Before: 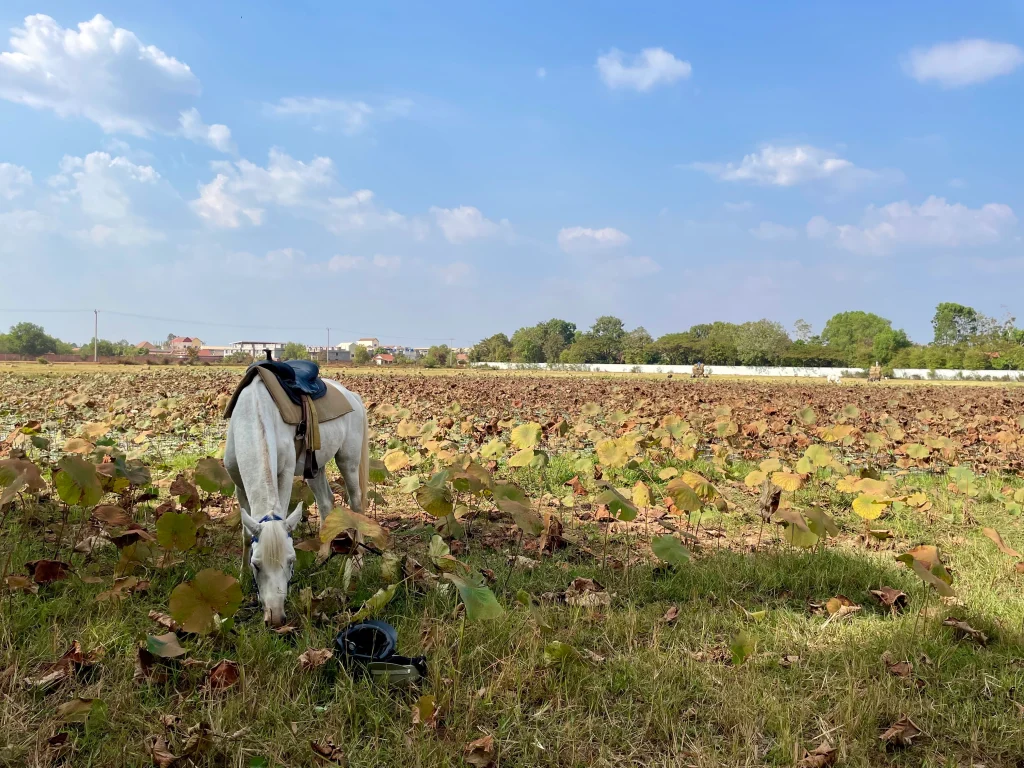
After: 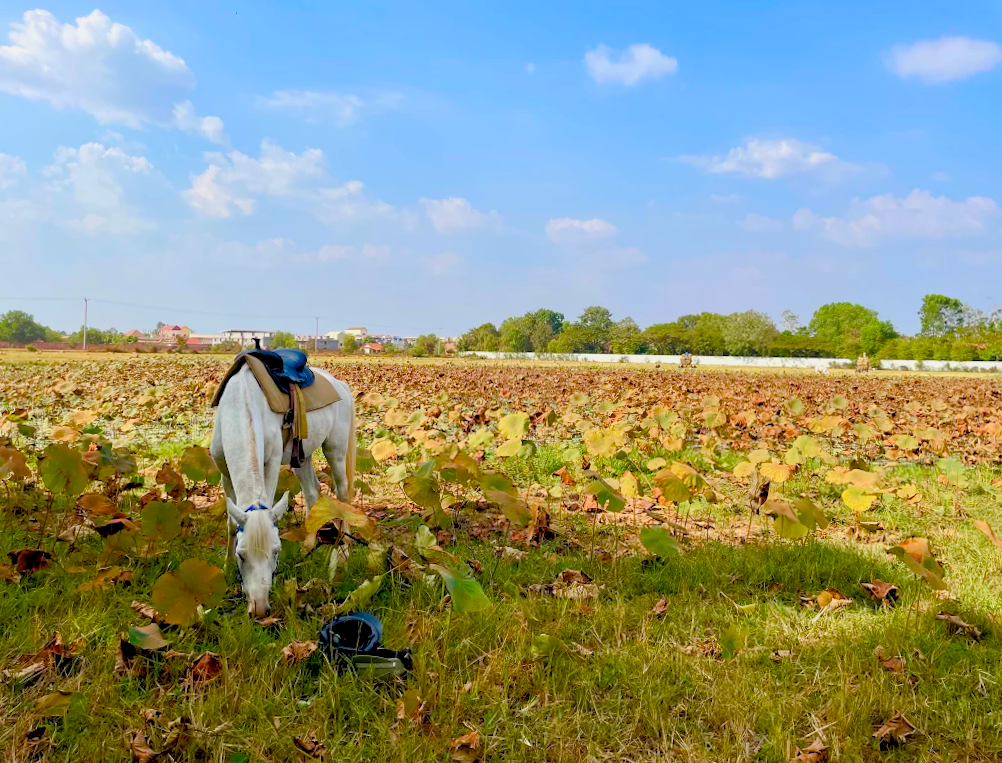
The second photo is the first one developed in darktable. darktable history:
contrast brightness saturation: contrast 0.07, brightness 0.08, saturation 0.18
color balance rgb: global offset › luminance -0.5%, perceptual saturation grading › highlights -17.77%, perceptual saturation grading › mid-tones 33.1%, perceptual saturation grading › shadows 50.52%, perceptual brilliance grading › highlights 10.8%, perceptual brilliance grading › shadows -10.8%, global vibrance 24.22%, contrast -25%
rotate and perspective: rotation 0.226°, lens shift (vertical) -0.042, crop left 0.023, crop right 0.982, crop top 0.006, crop bottom 0.994
